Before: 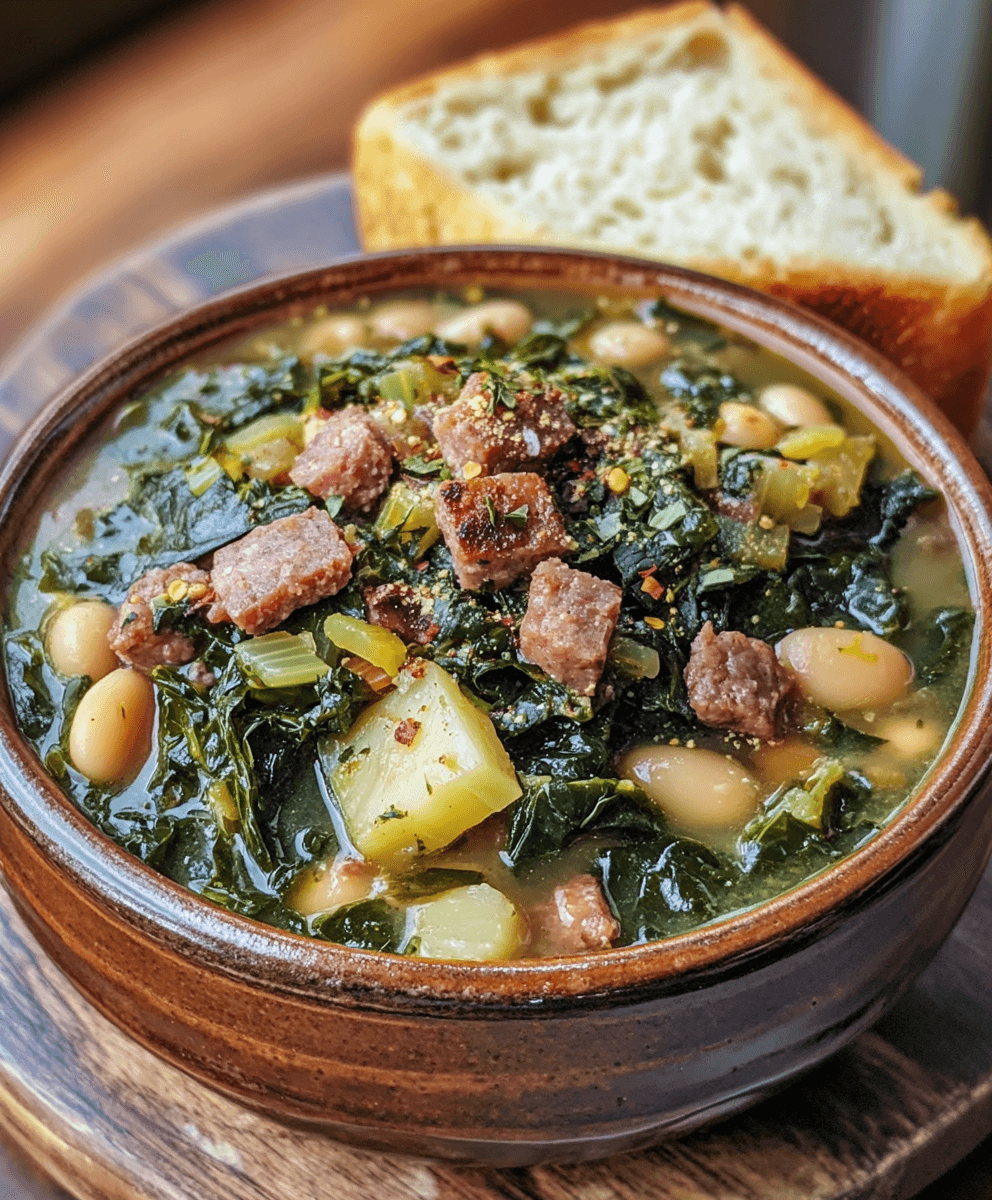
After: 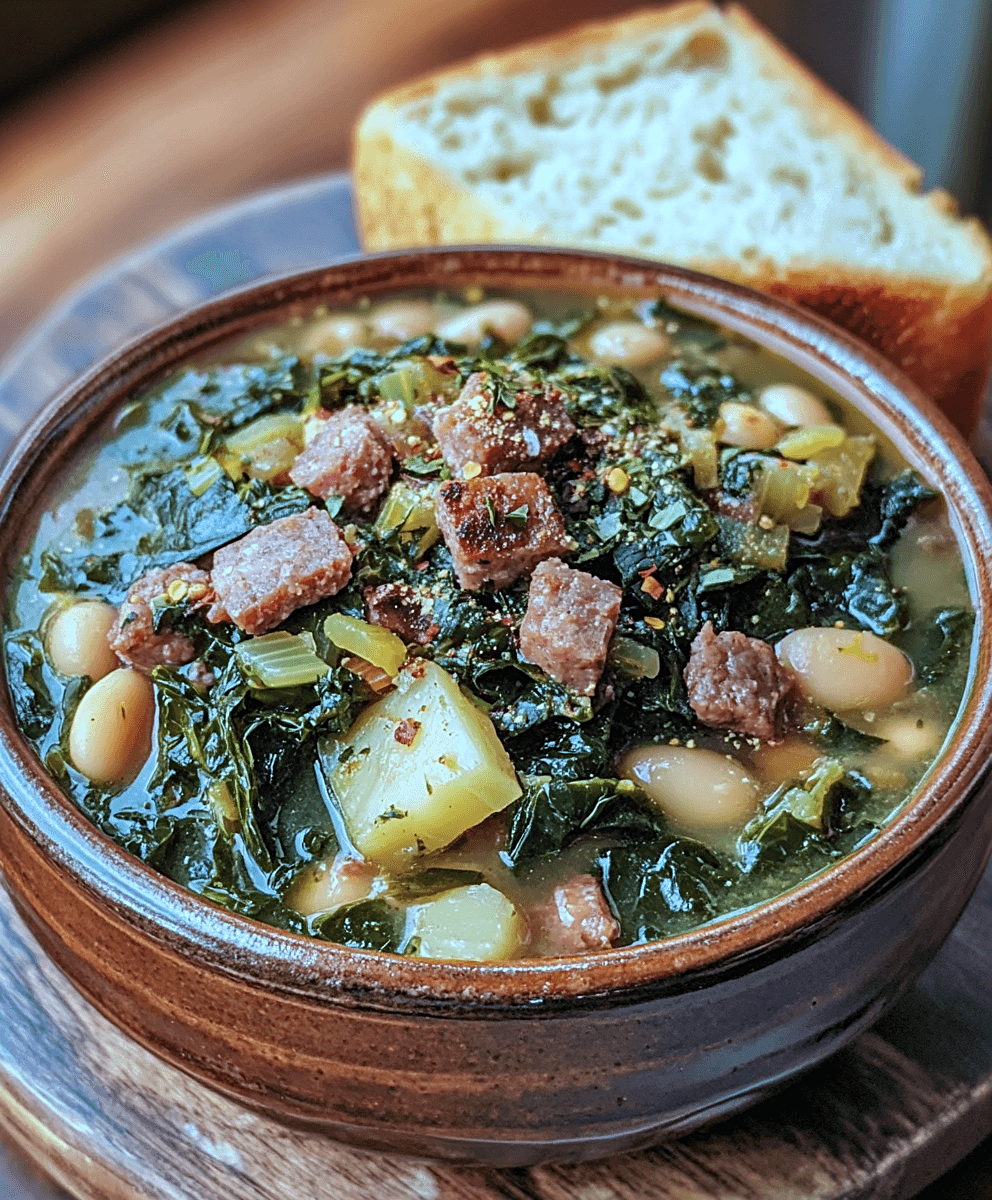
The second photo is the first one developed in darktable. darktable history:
sharpen: radius 2.529, amount 0.323
color correction: highlights a* -9.73, highlights b* -21.22
